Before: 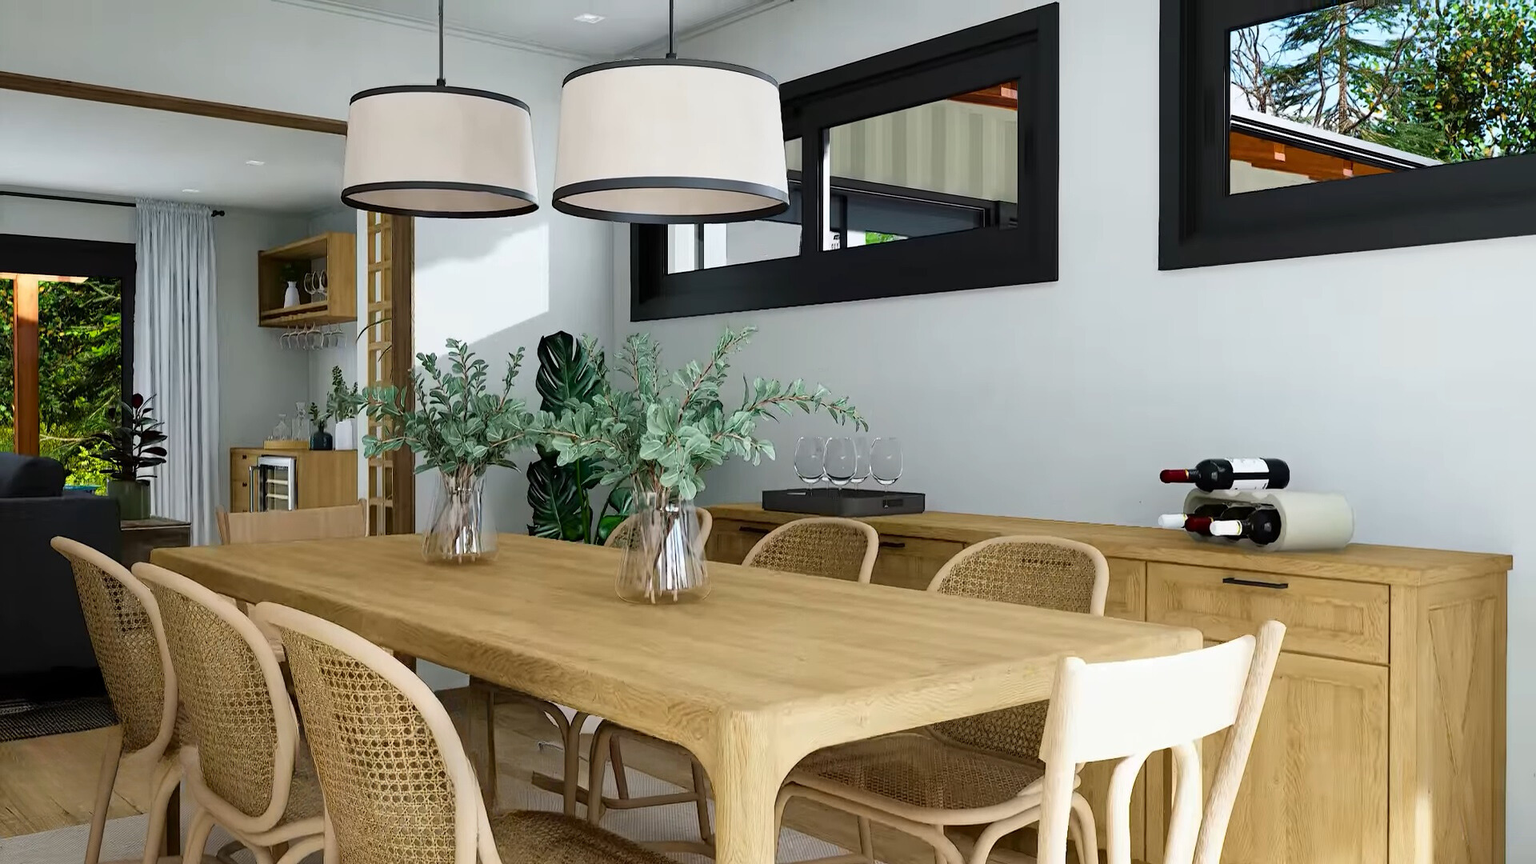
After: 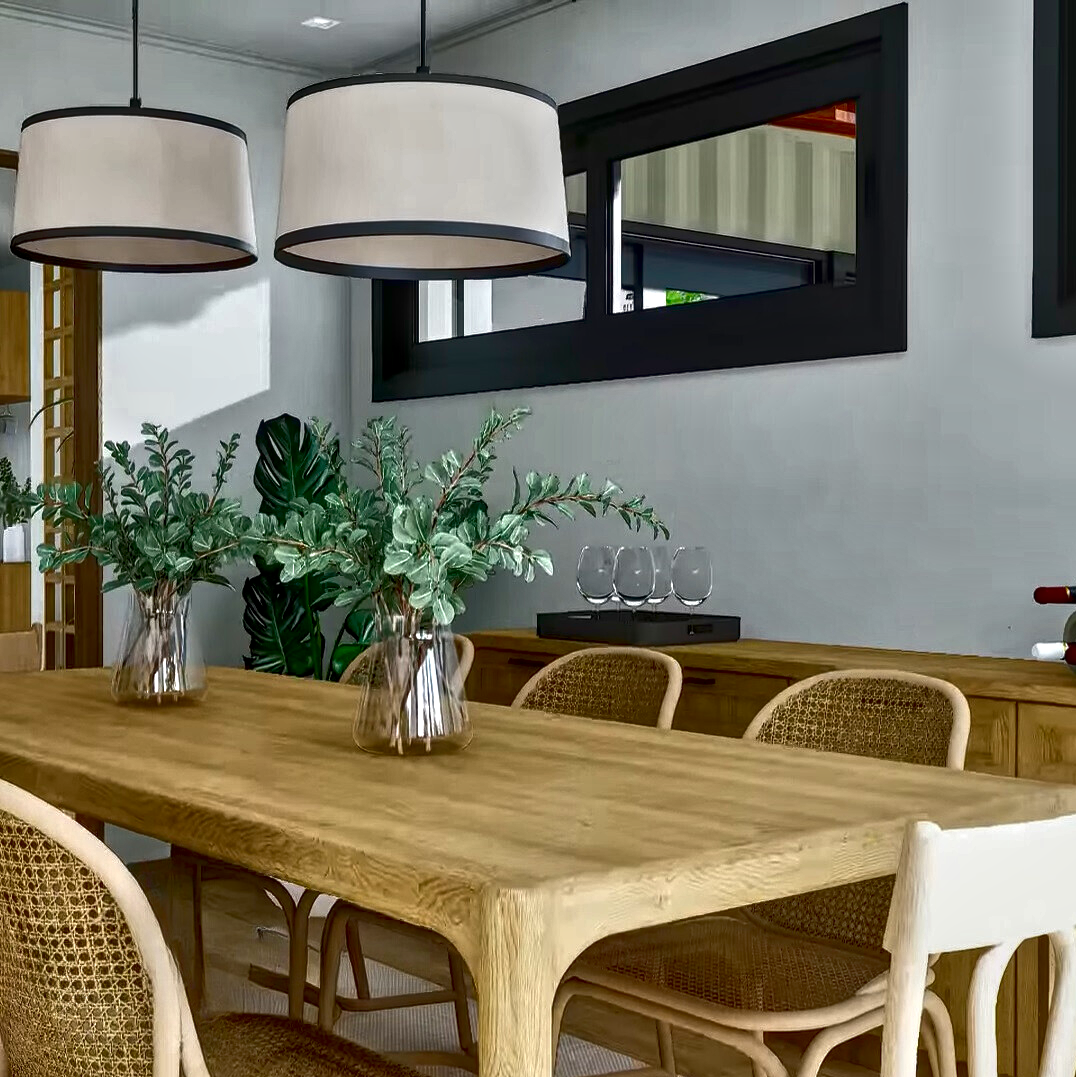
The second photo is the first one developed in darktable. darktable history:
contrast brightness saturation: brightness -0.52
crop: left 21.674%, right 22.086%
local contrast: on, module defaults
tone equalizer: -8 EV 2 EV, -7 EV 2 EV, -6 EV 2 EV, -5 EV 2 EV, -4 EV 2 EV, -3 EV 1.5 EV, -2 EV 1 EV, -1 EV 0.5 EV
